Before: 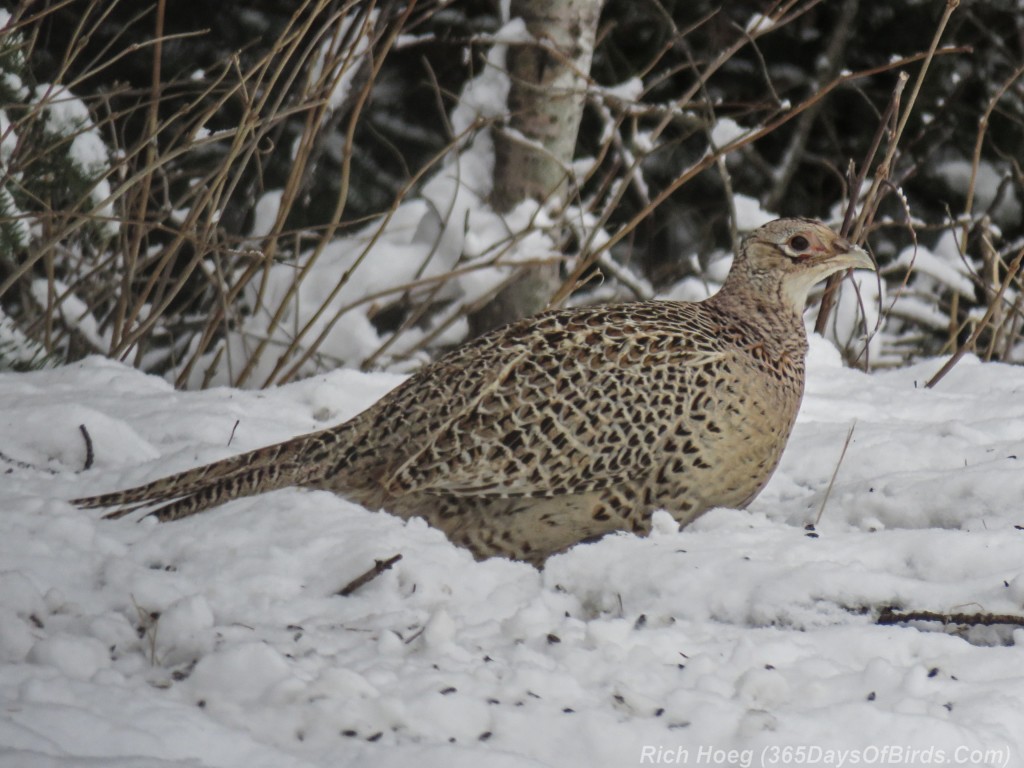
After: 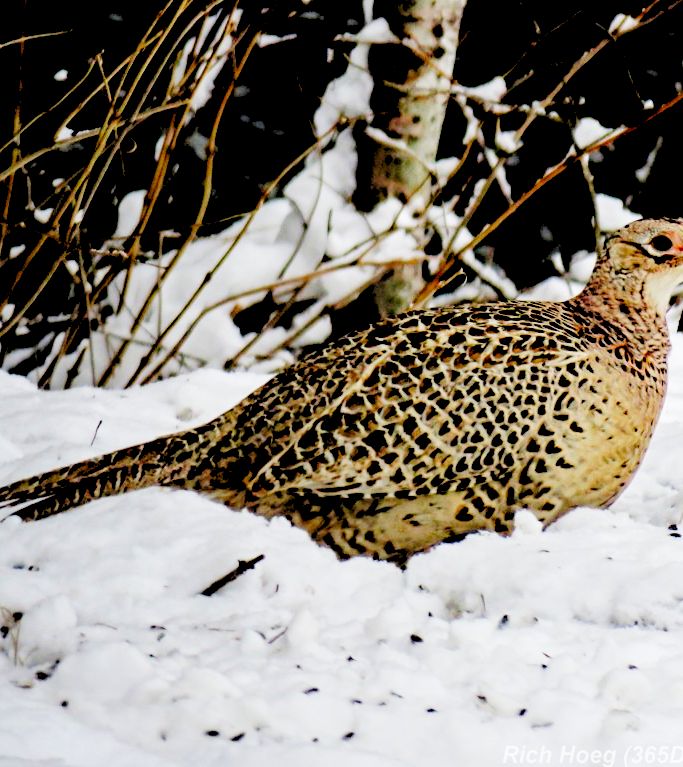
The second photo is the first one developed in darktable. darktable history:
levels: levels [0.072, 0.414, 0.976]
exposure: black level correction 0.057, compensate exposure bias true, compensate highlight preservation false
crop and rotate: left 13.392%, right 19.888%
base curve: curves: ch0 [(0, 0) (0.036, 0.025) (0.121, 0.166) (0.206, 0.329) (0.605, 0.79) (1, 1)], preserve colors none
